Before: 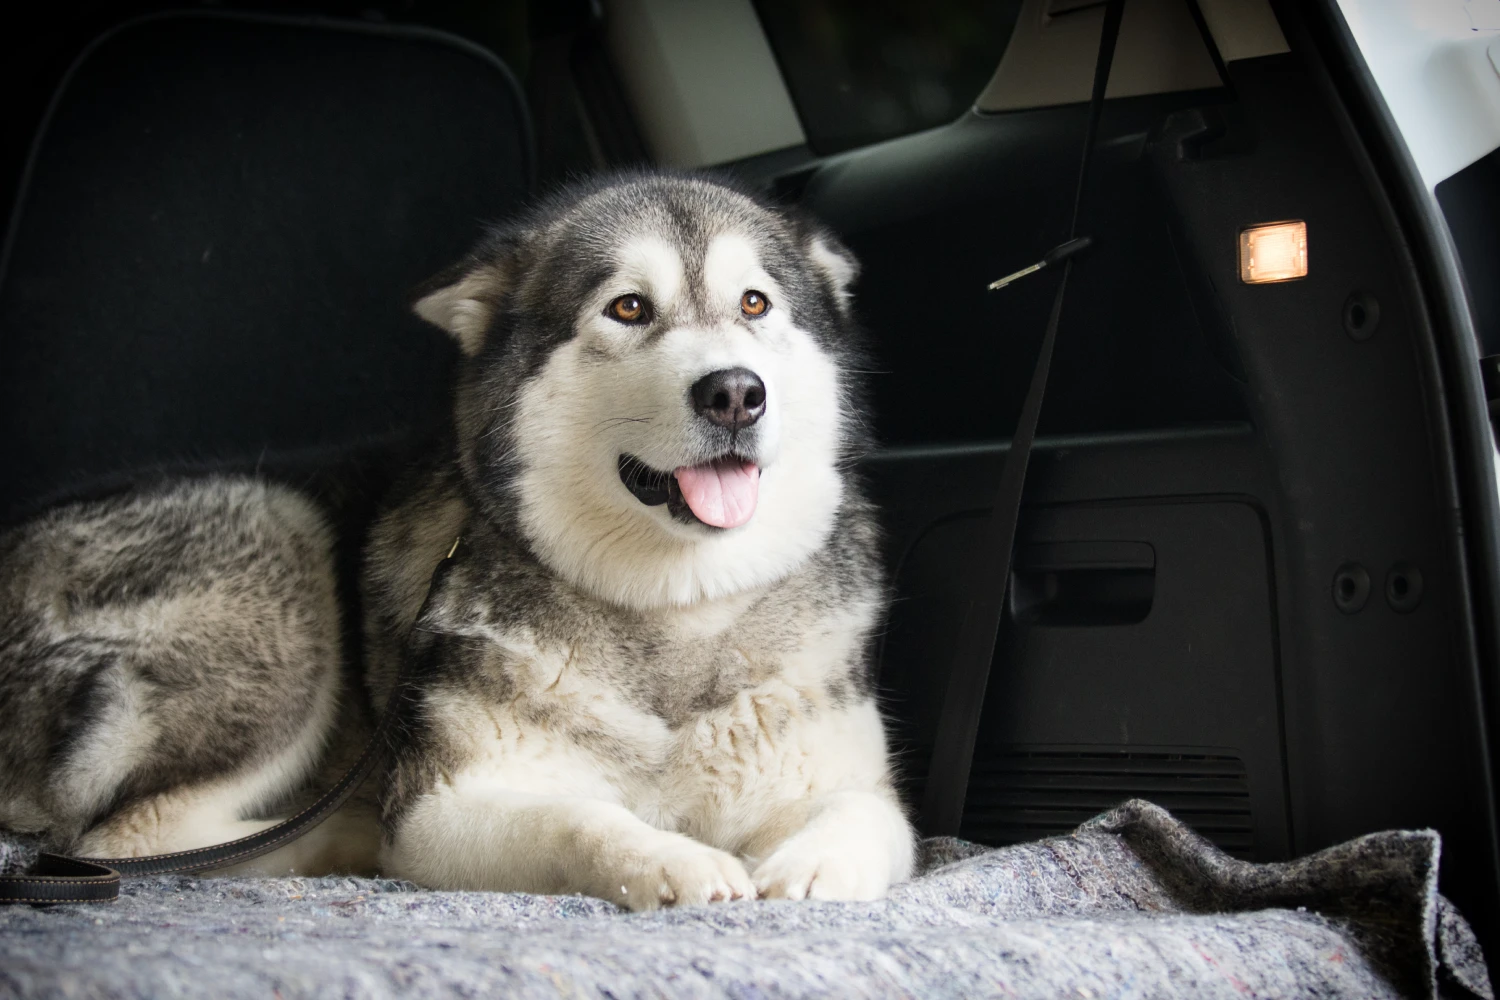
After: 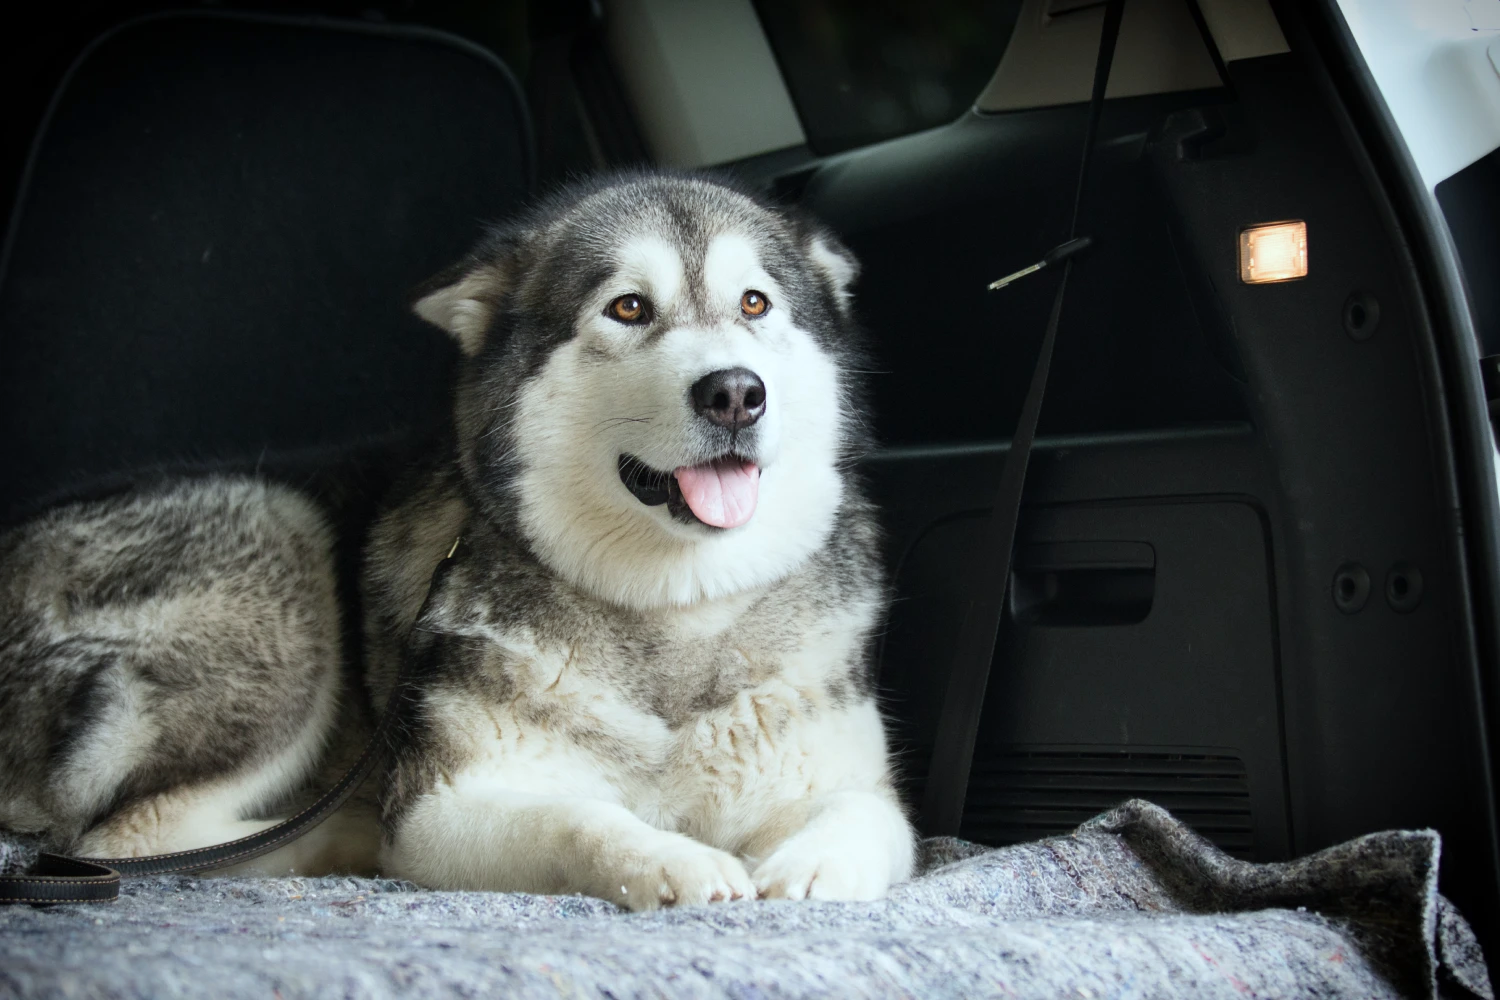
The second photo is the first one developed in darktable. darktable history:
color calibration: illuminant as shot in camera, x 0.359, y 0.362, temperature 4591.89 K
